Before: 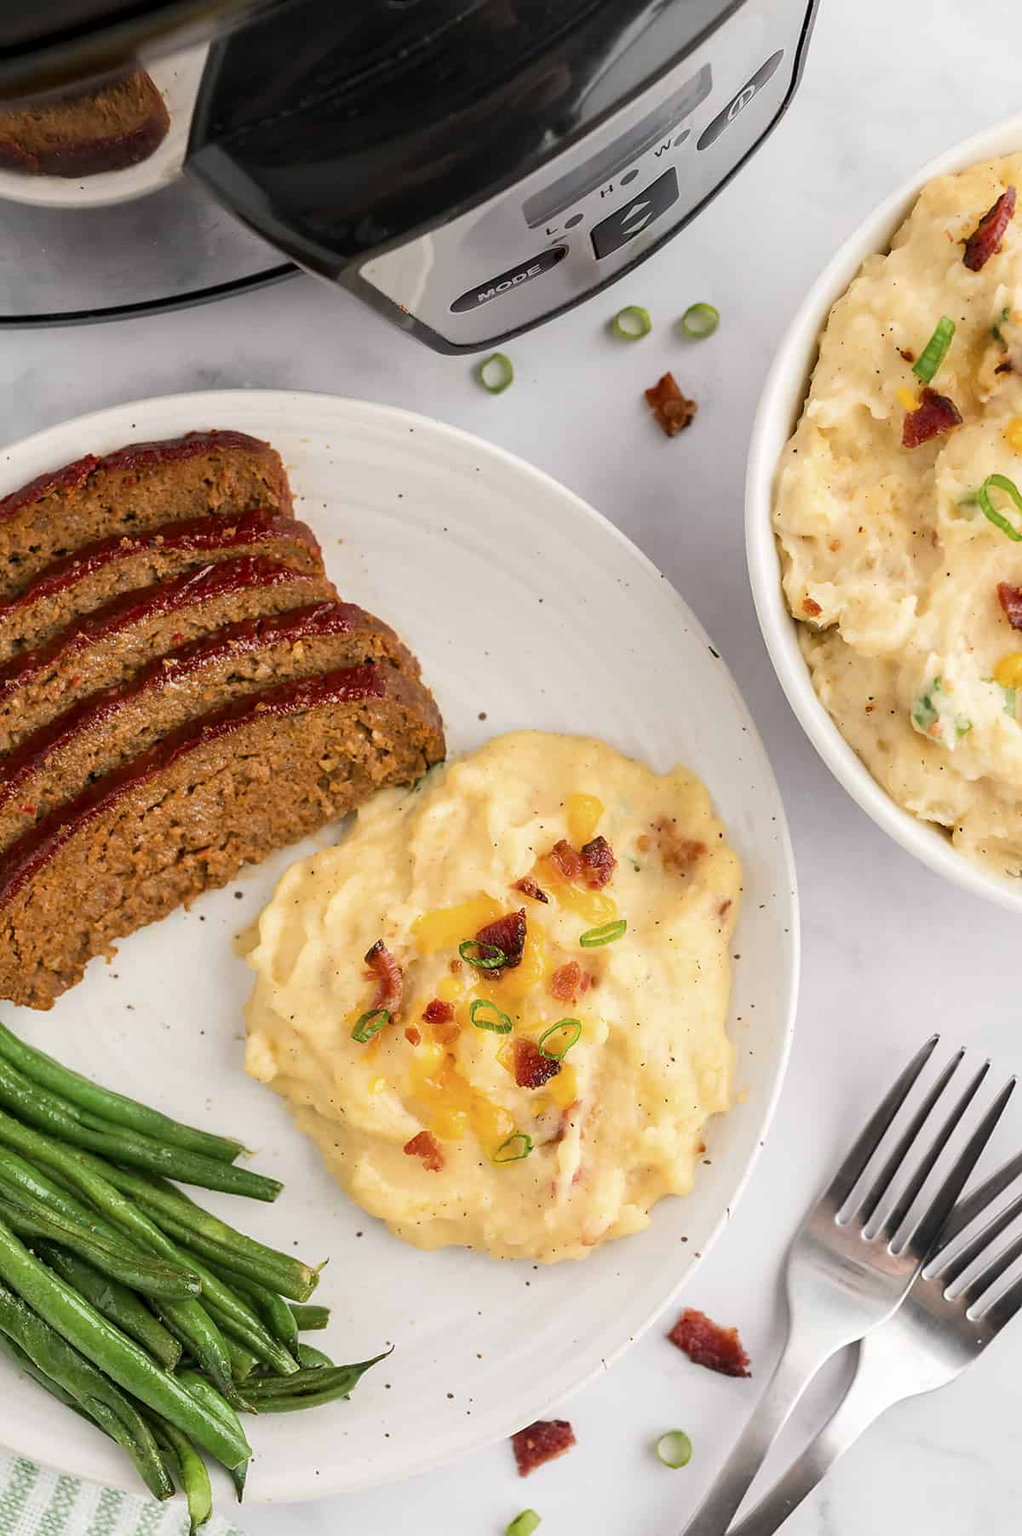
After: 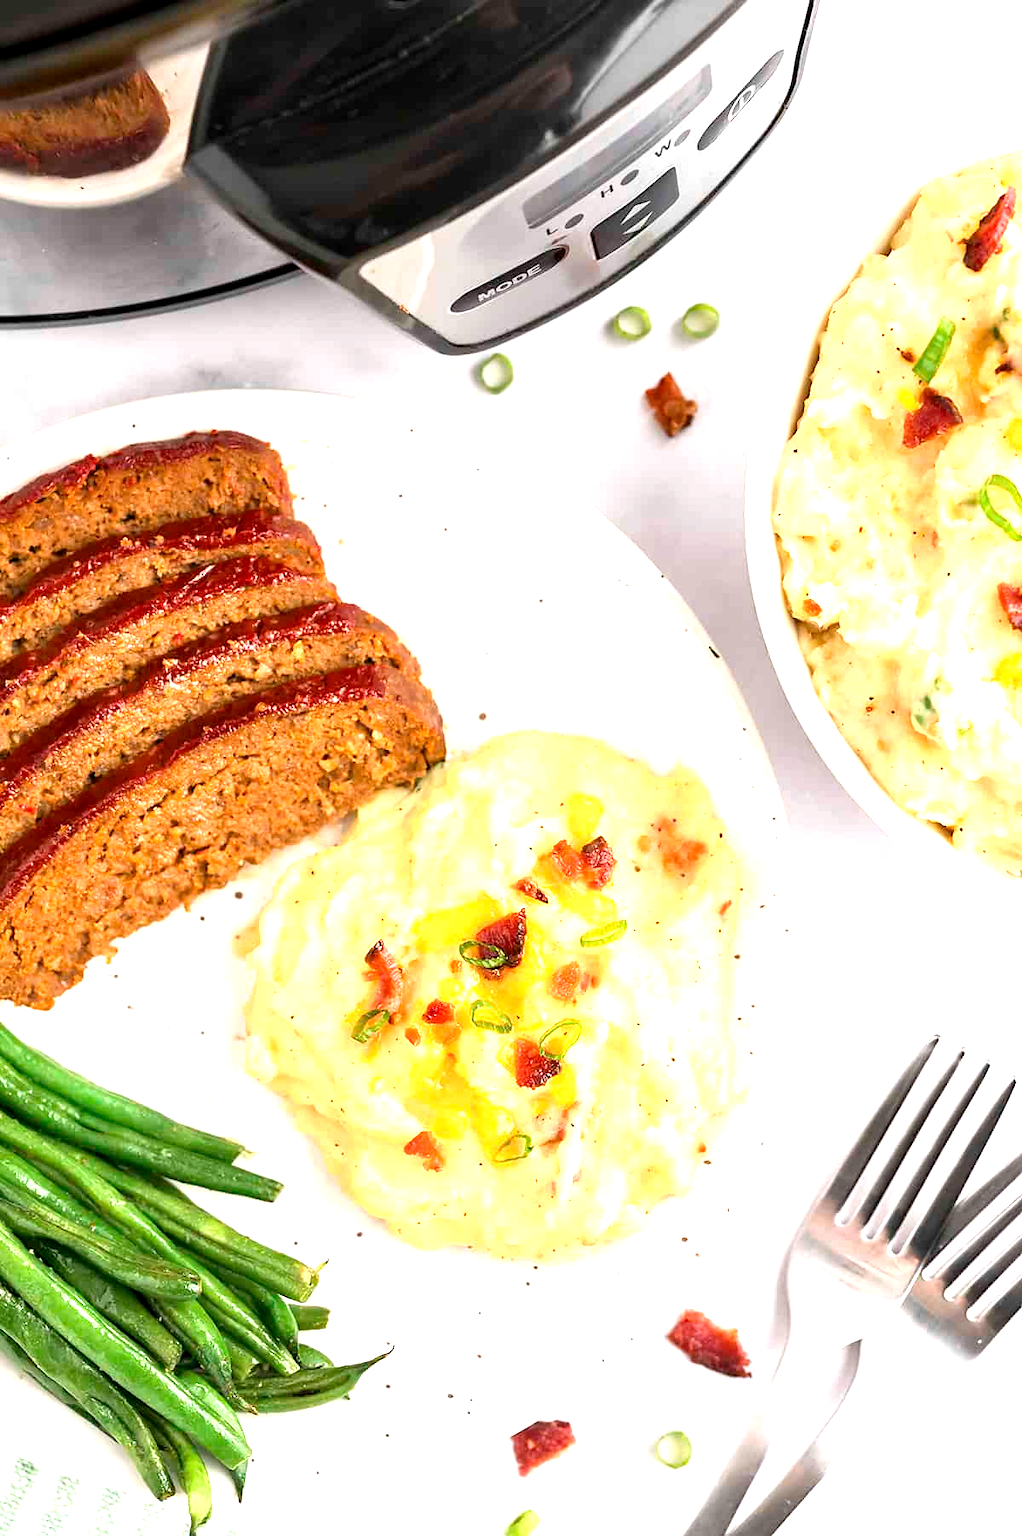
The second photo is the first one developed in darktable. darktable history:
exposure: exposure 1.2 EV, compensate highlight preservation false
tone equalizer: on, module defaults
